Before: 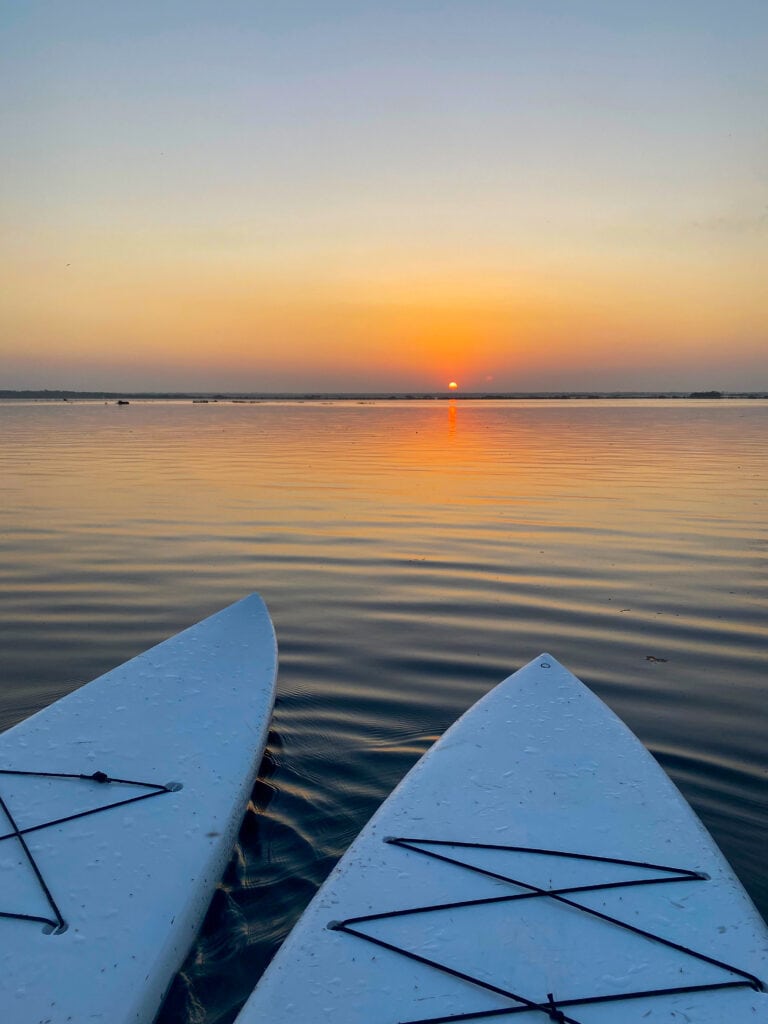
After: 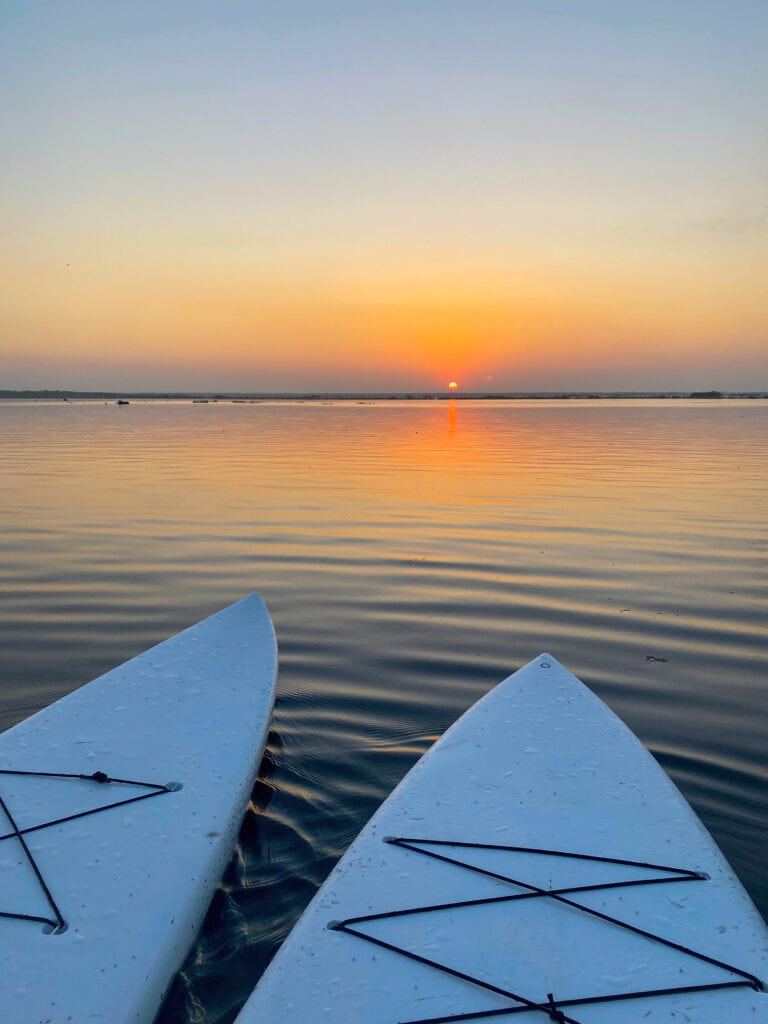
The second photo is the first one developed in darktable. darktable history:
contrast brightness saturation: contrast 0.047, brightness 0.061, saturation 0.011
